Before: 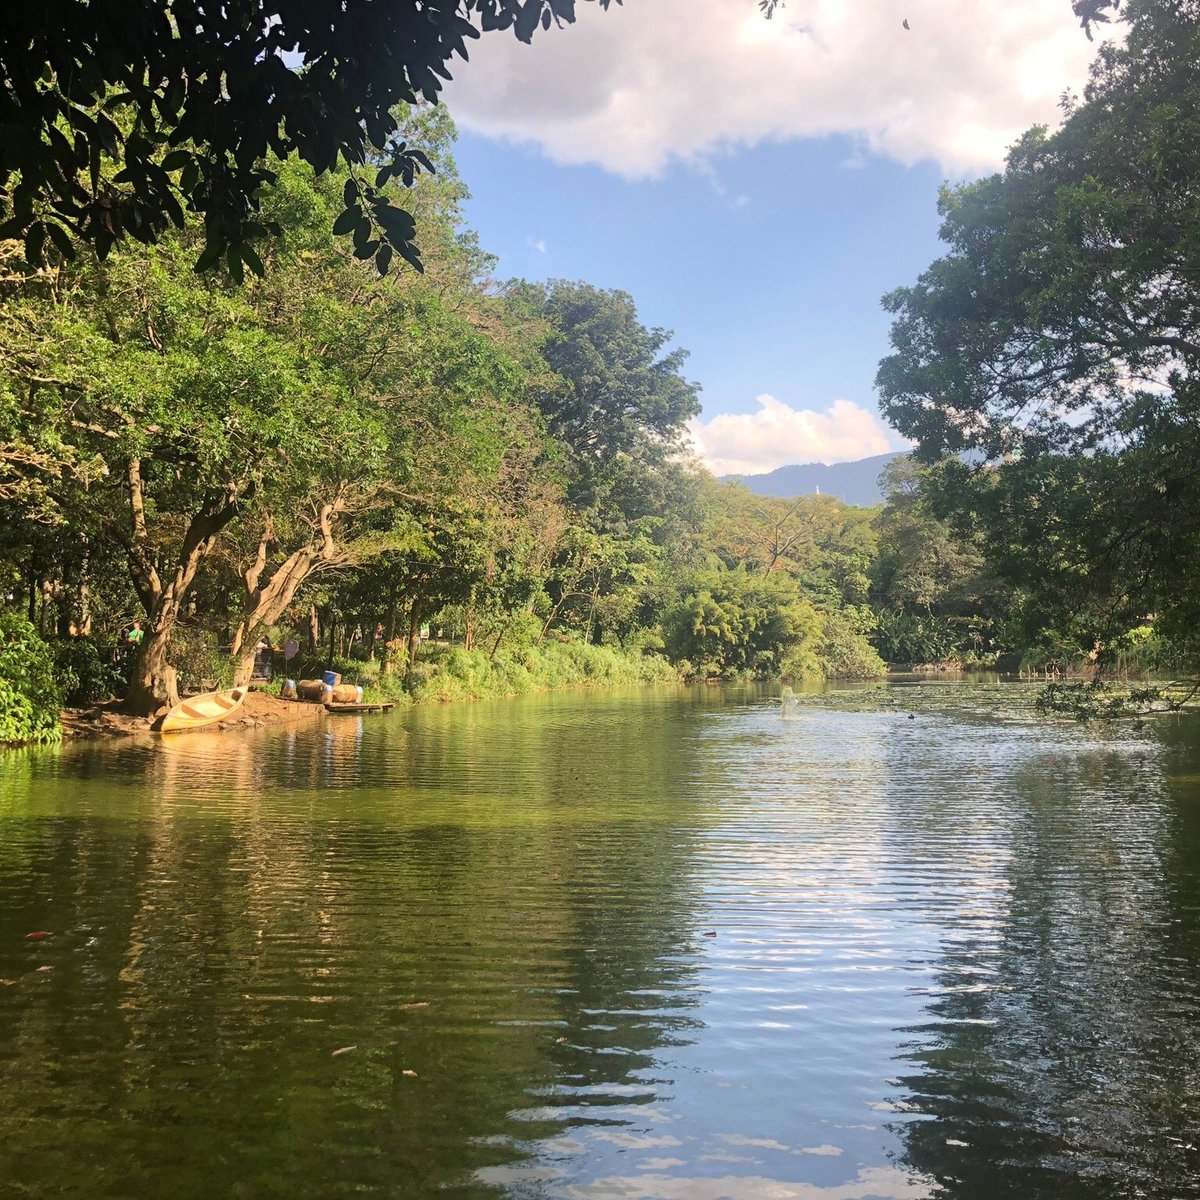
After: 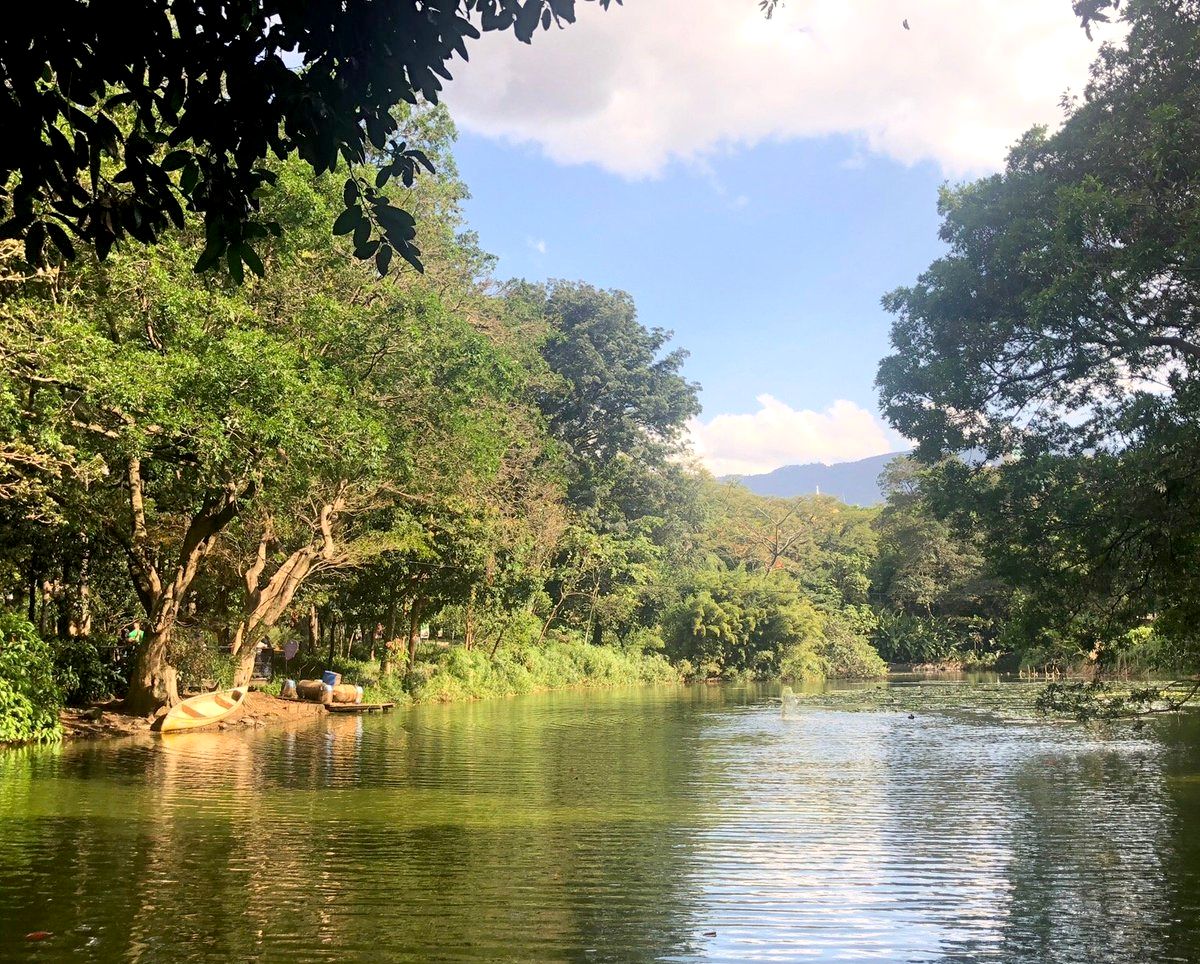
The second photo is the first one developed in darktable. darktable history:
exposure: black level correction 0.007, exposure 0.105 EV, compensate exposure bias true, compensate highlight preservation false
crop: bottom 19.636%
shadows and highlights: shadows 1.76, highlights 41.98, highlights color adjustment 78.98%
